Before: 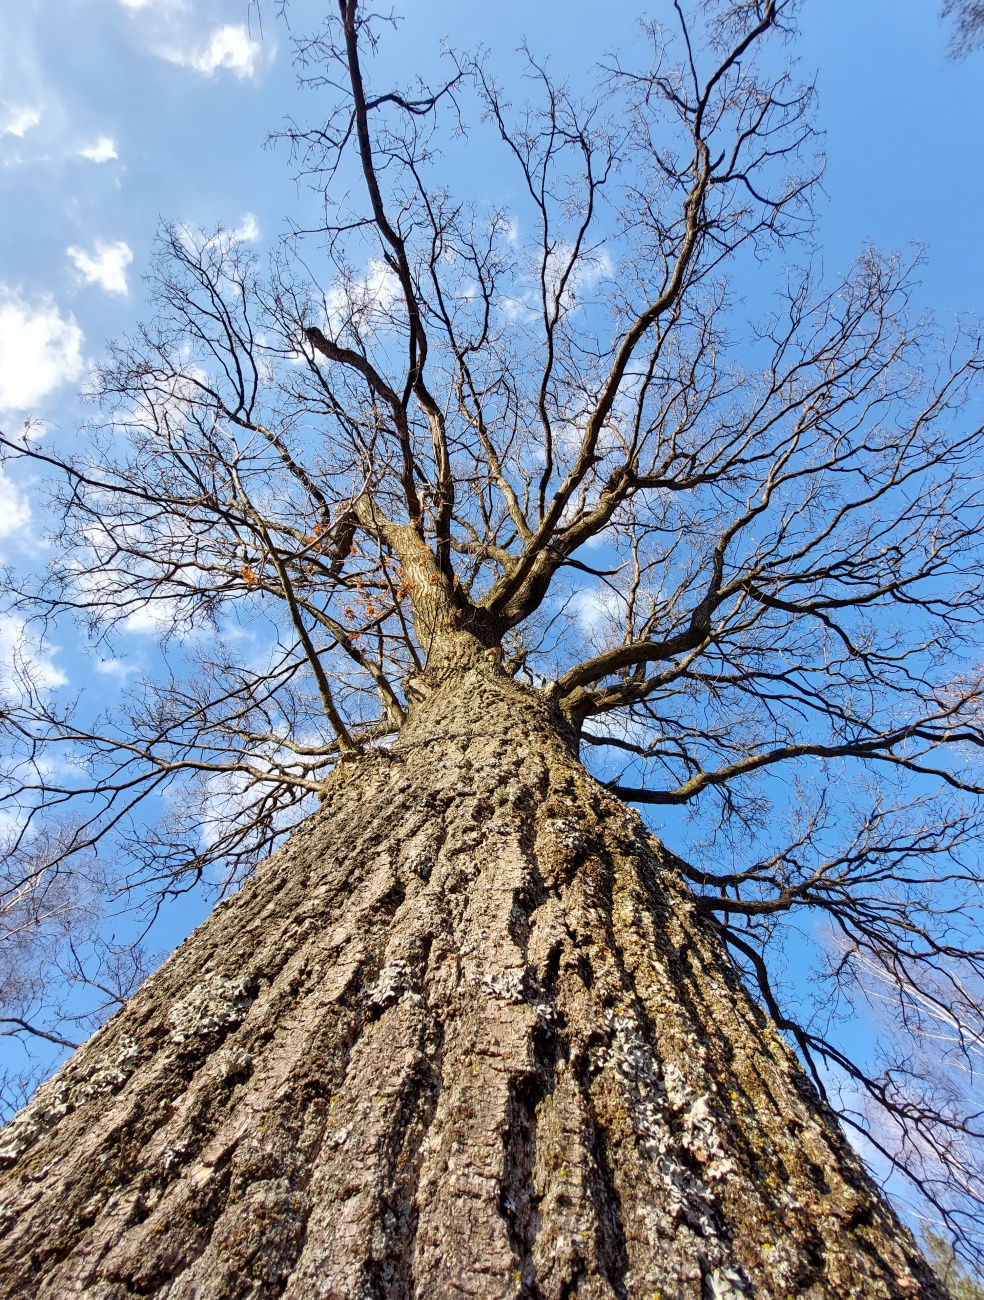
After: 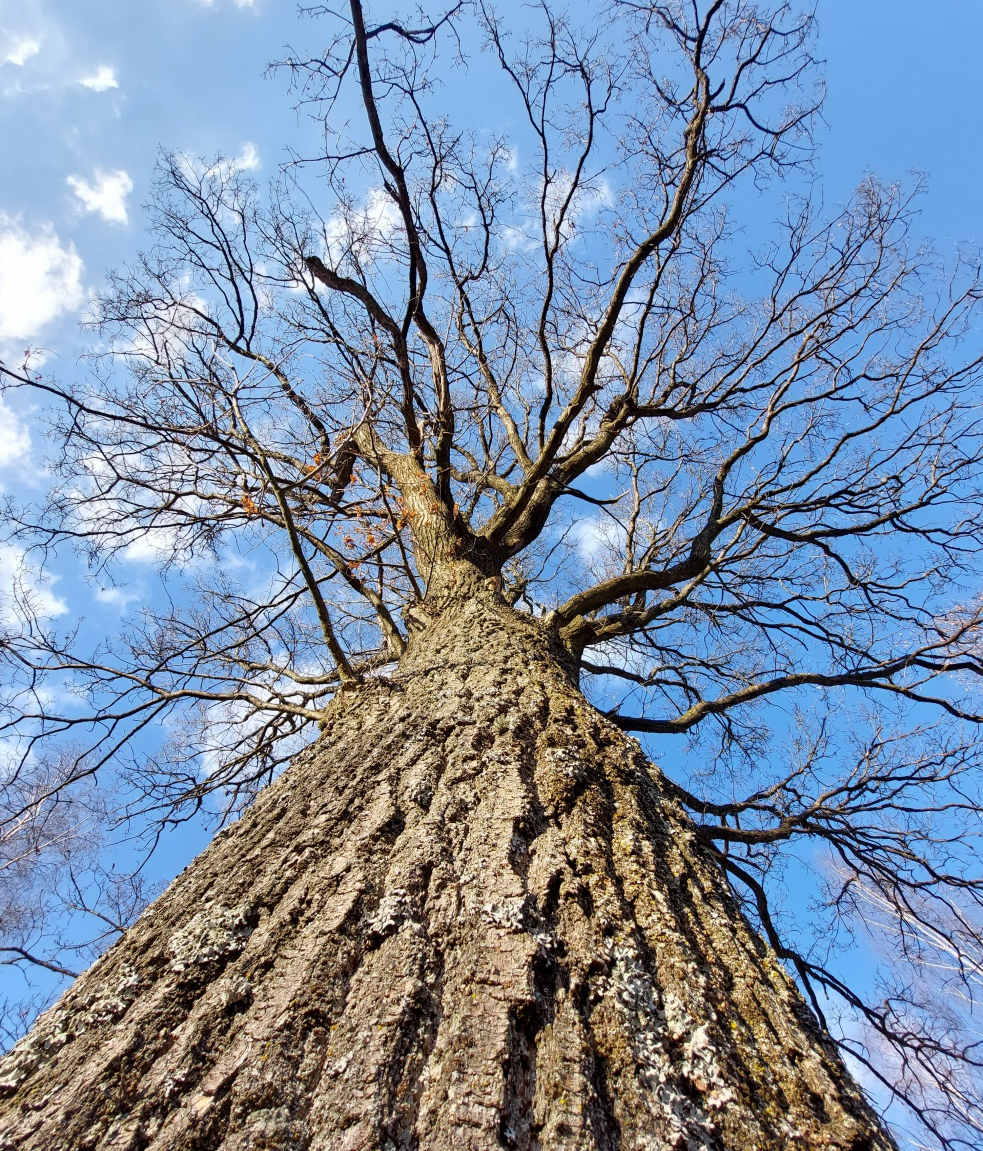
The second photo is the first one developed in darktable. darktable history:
crop and rotate: top 5.518%, bottom 5.873%
